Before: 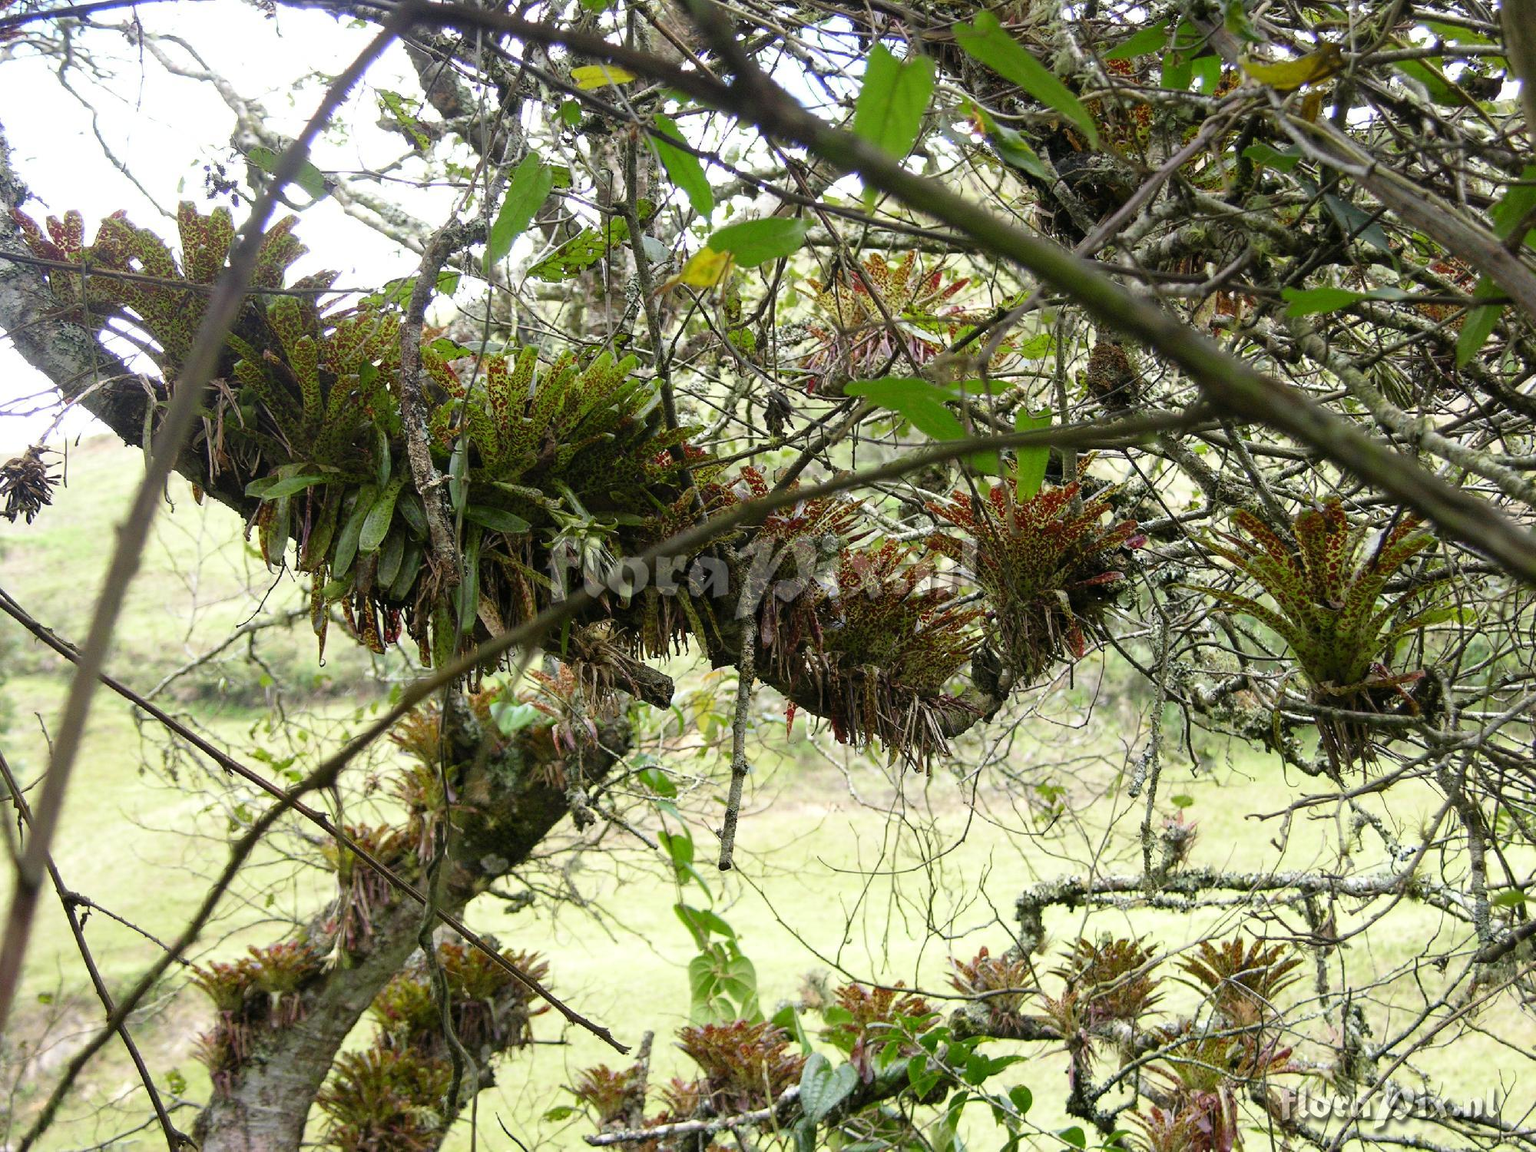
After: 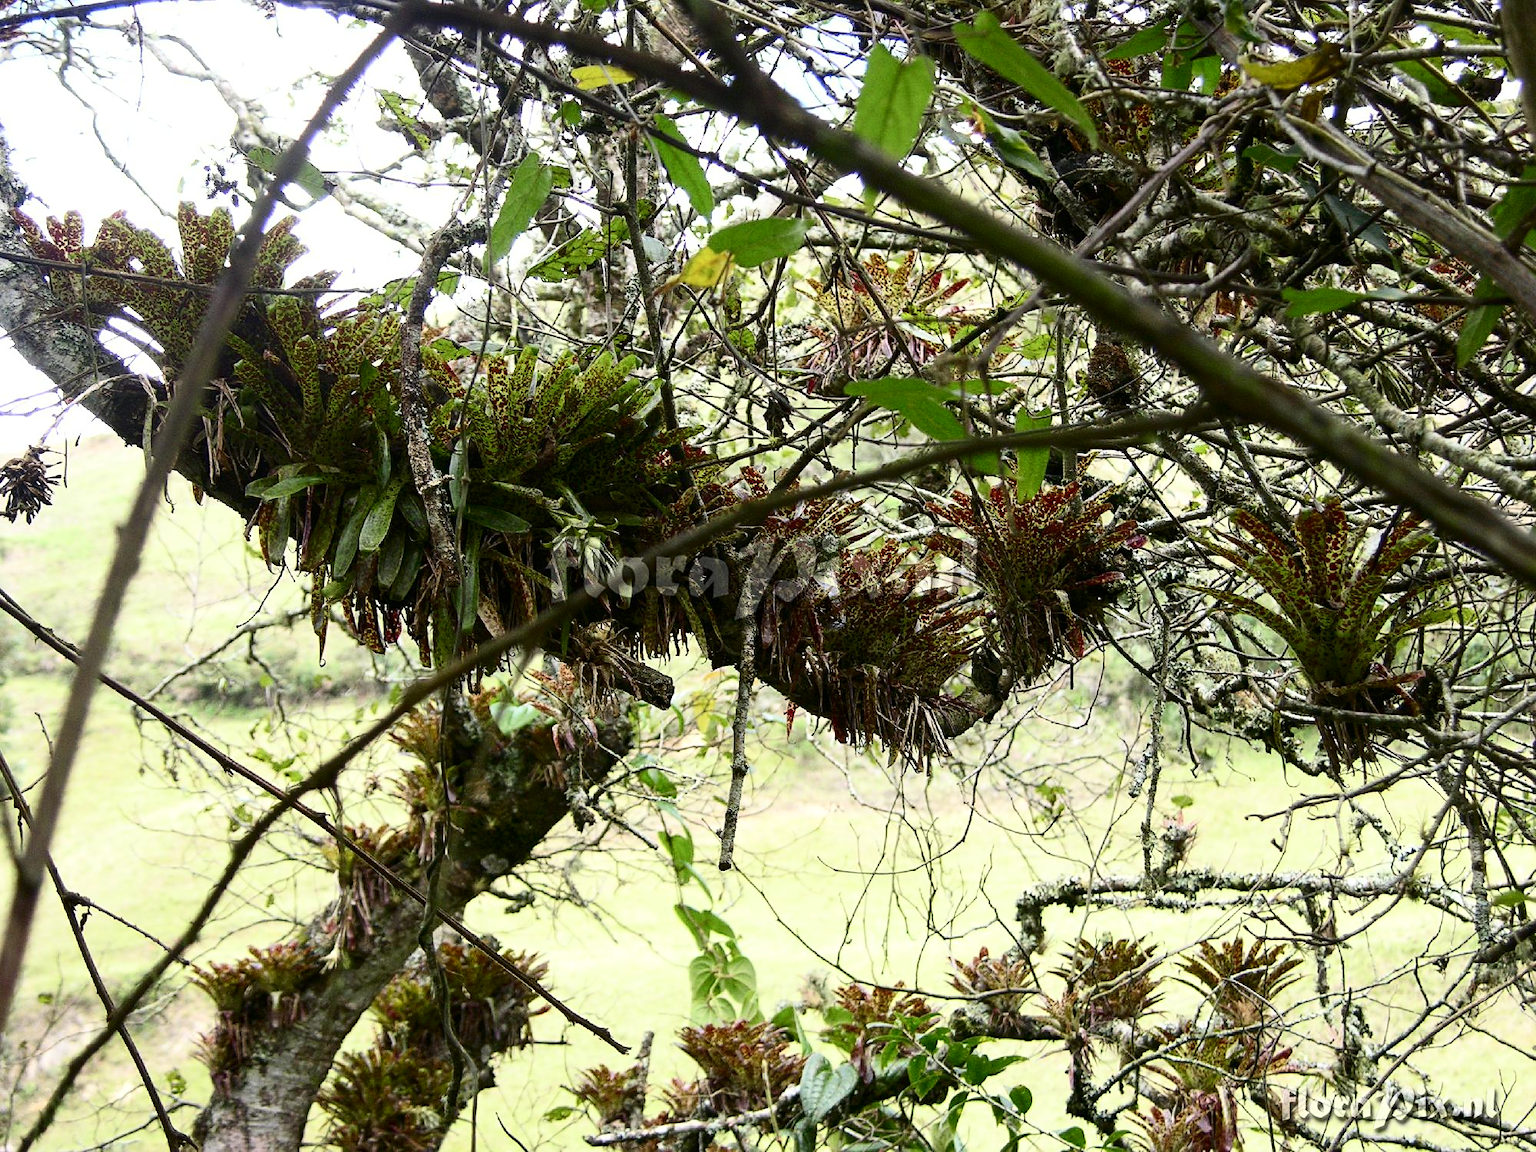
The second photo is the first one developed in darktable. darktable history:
sharpen: amount 0.2
contrast brightness saturation: contrast 0.28
